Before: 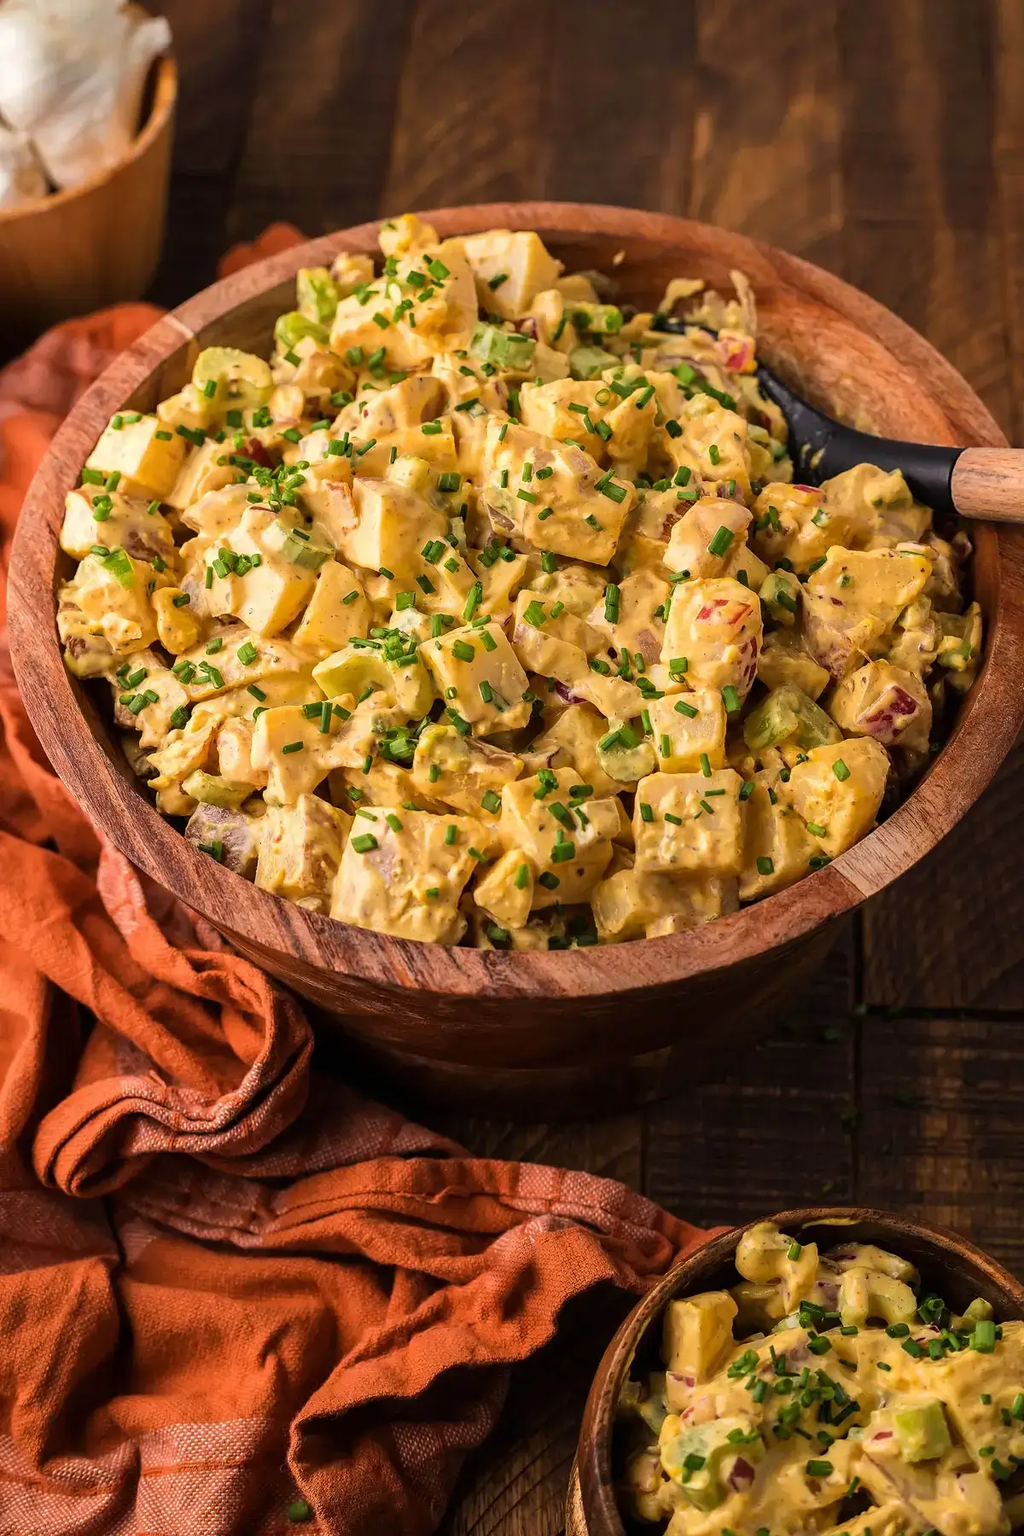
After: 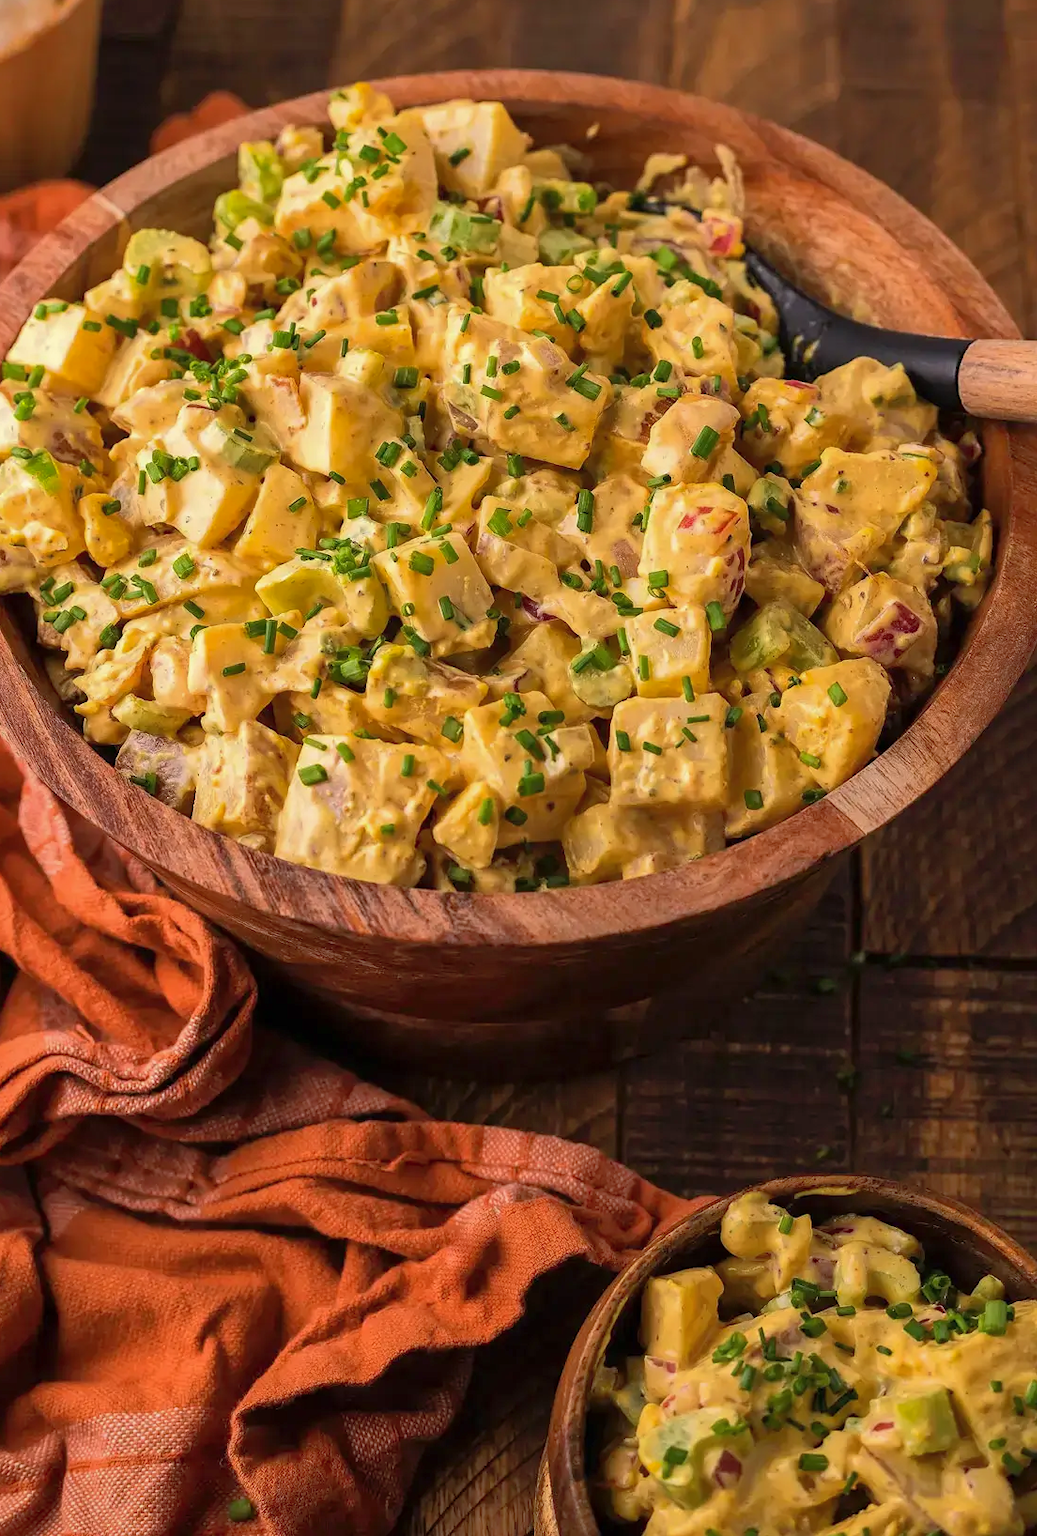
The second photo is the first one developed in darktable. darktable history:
crop and rotate: left 7.879%, top 9.099%
shadows and highlights: on, module defaults
